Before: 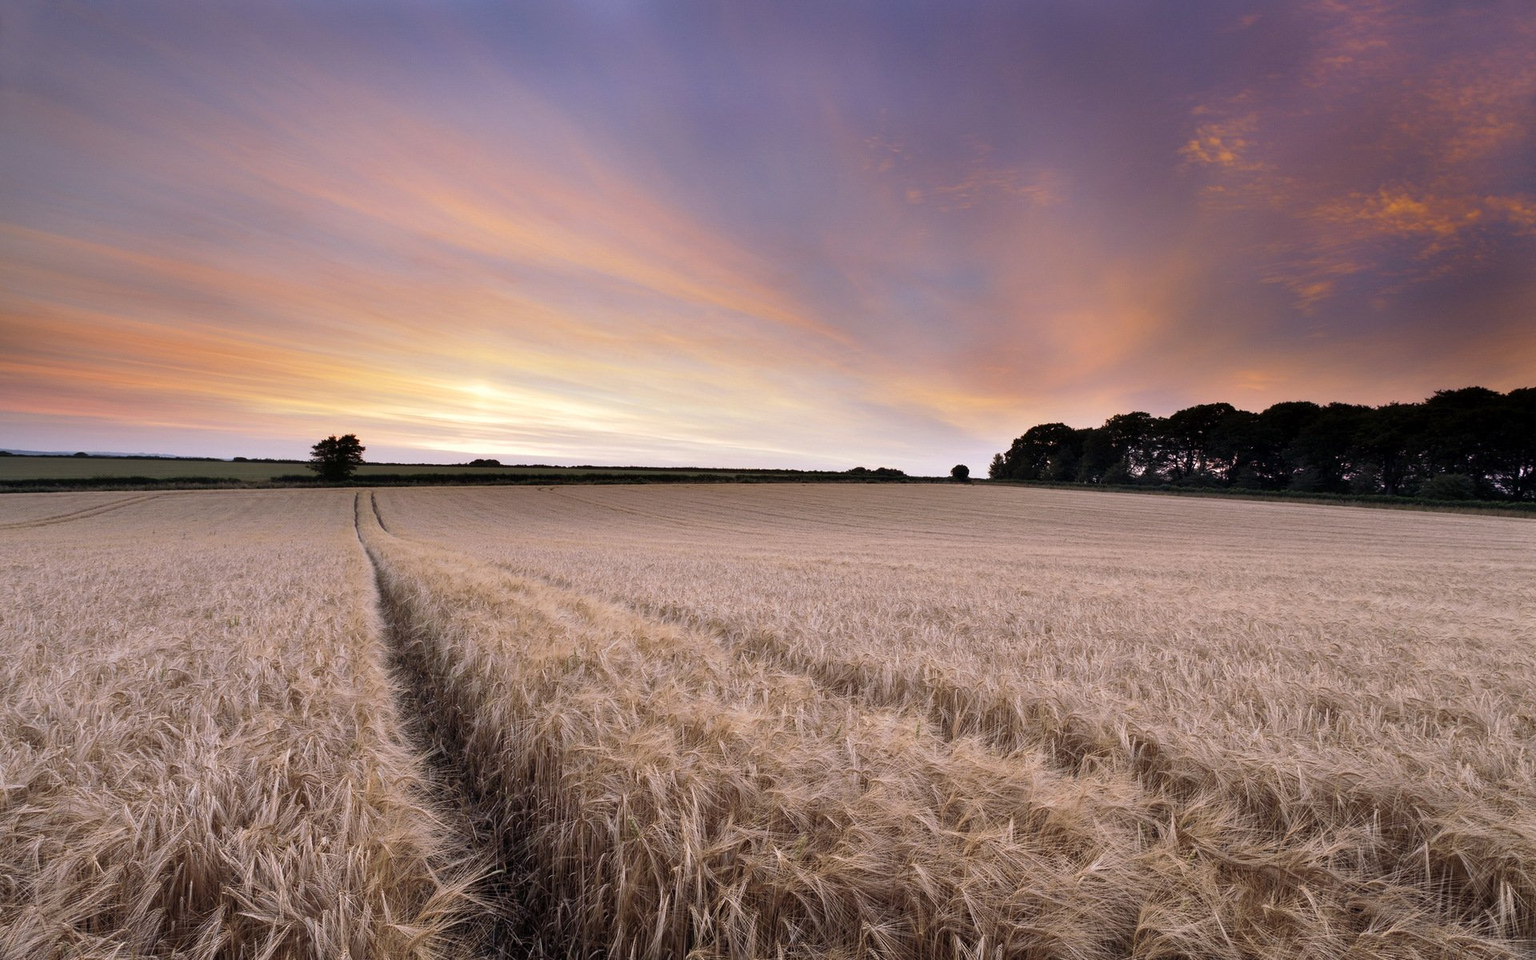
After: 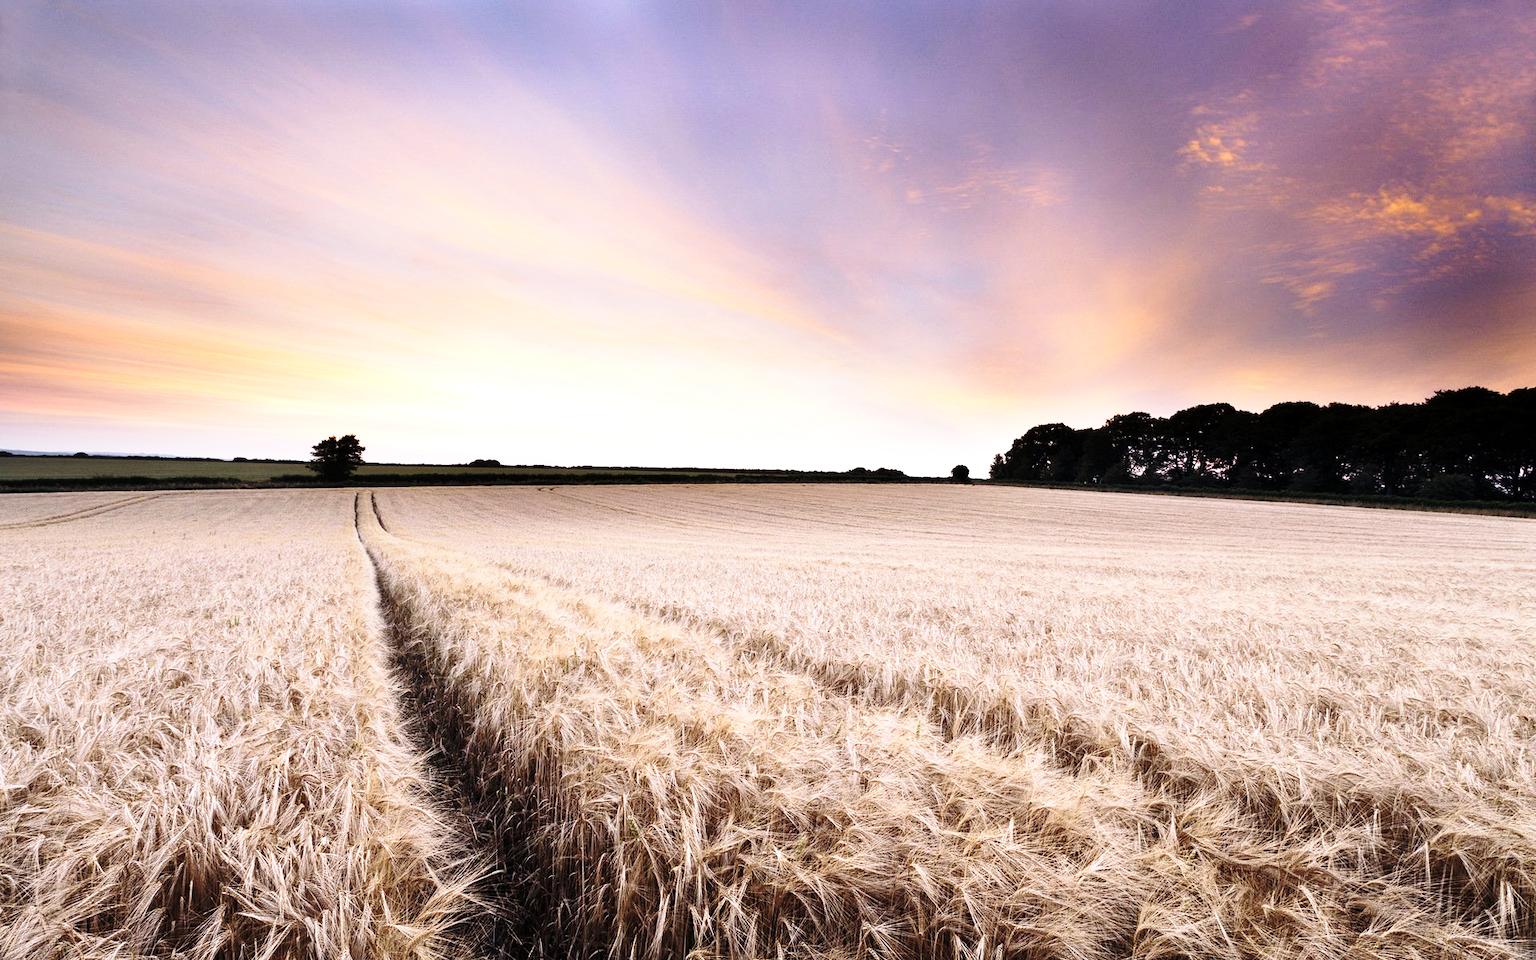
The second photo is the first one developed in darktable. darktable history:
tone equalizer: -8 EV -0.784 EV, -7 EV -0.727 EV, -6 EV -0.618 EV, -5 EV -0.369 EV, -3 EV 0.393 EV, -2 EV 0.6 EV, -1 EV 0.699 EV, +0 EV 0.772 EV, edges refinement/feathering 500, mask exposure compensation -1.57 EV, preserve details no
base curve: curves: ch0 [(0, 0) (0.028, 0.03) (0.121, 0.232) (0.46, 0.748) (0.859, 0.968) (1, 1)], preserve colors none
